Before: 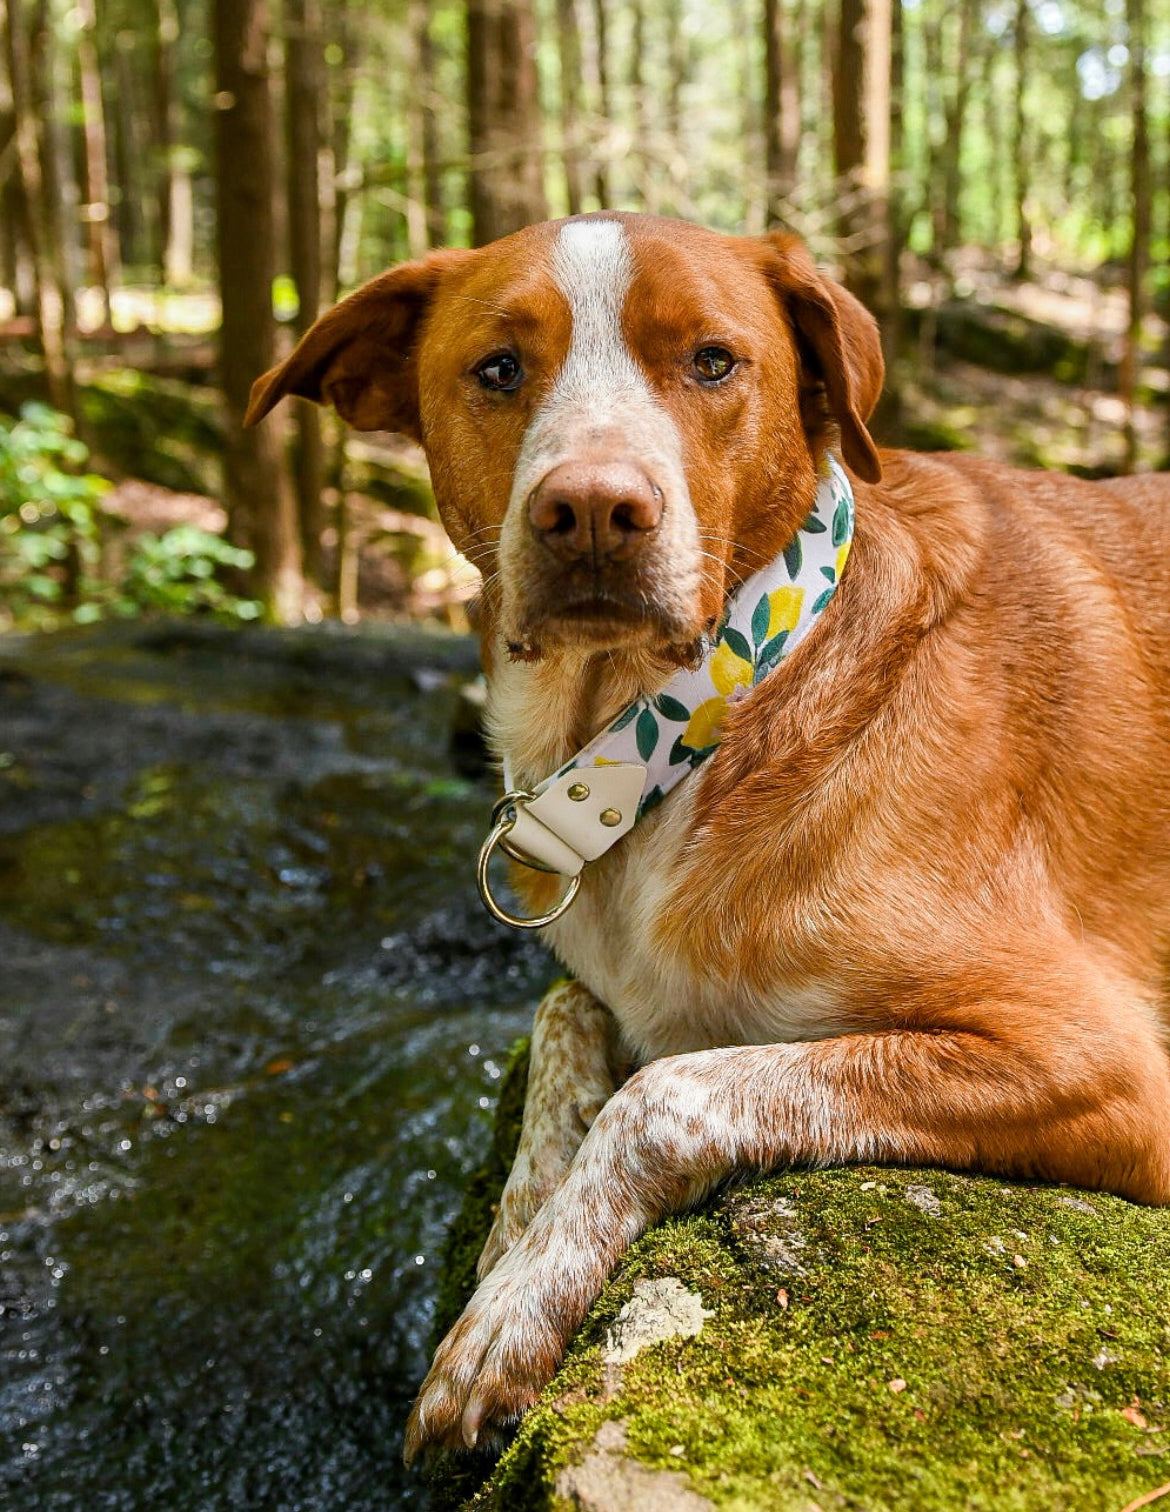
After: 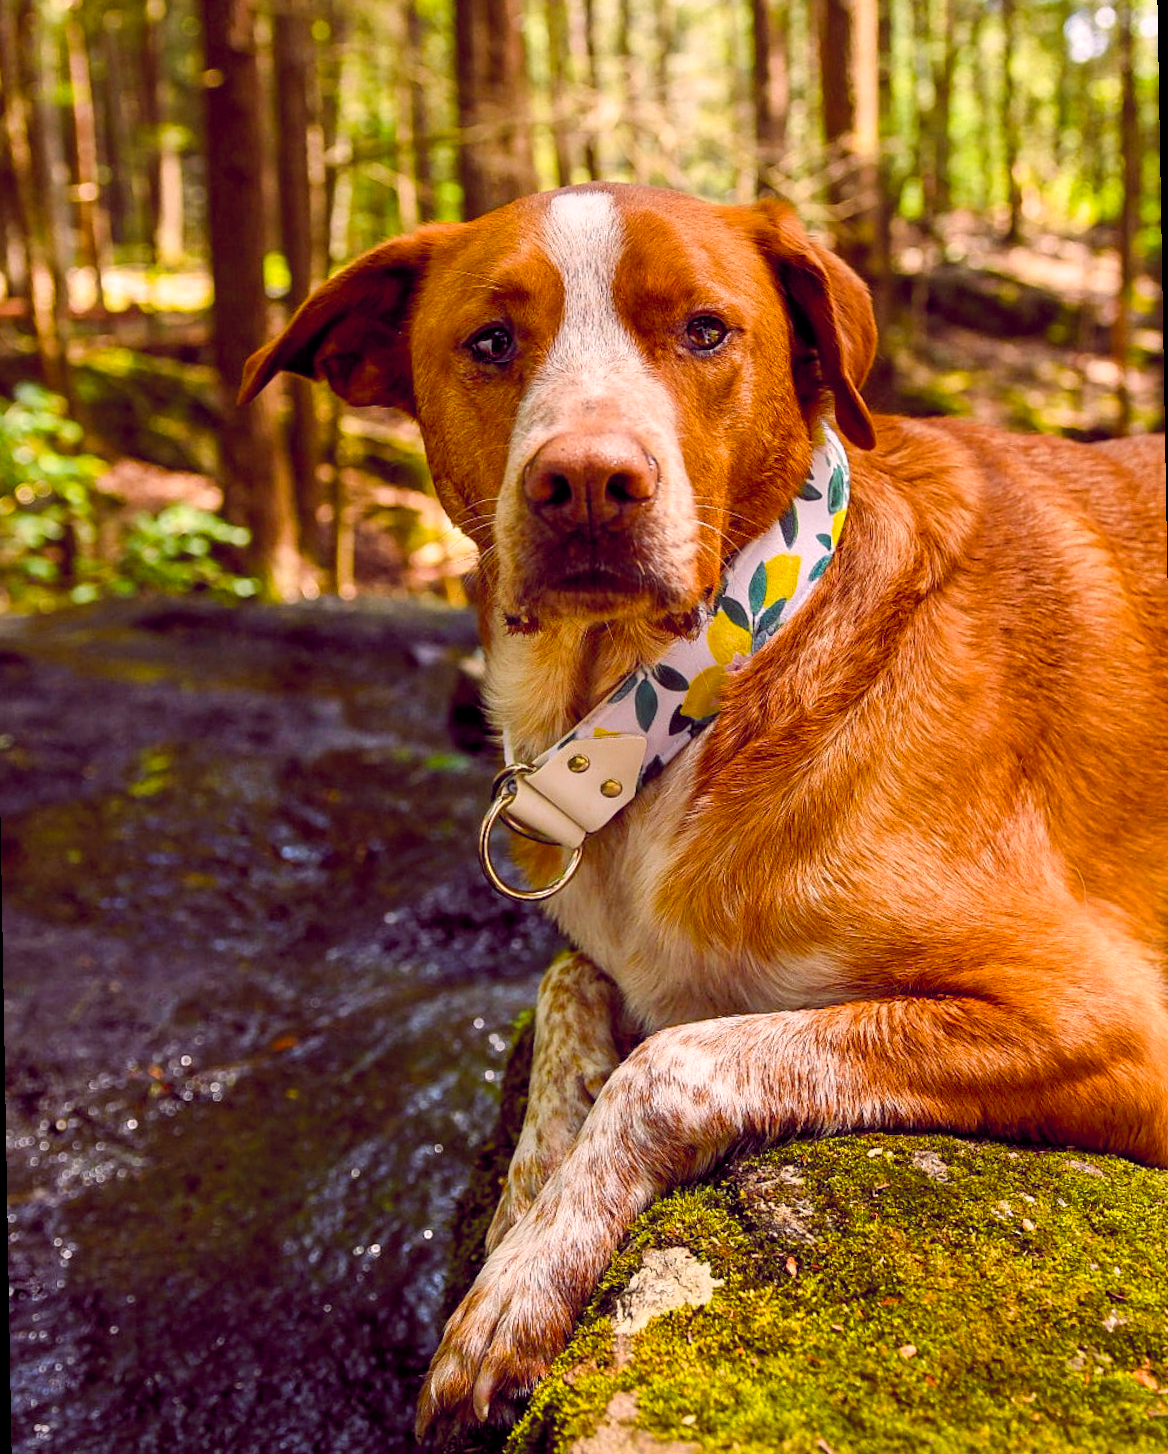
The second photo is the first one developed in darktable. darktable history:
exposure: compensate highlight preservation false
color balance rgb: shadows lift › chroma 6.43%, shadows lift › hue 305.74°, highlights gain › chroma 2.43%, highlights gain › hue 35.74°, global offset › chroma 0.28%, global offset › hue 320.29°, linear chroma grading › global chroma 5.5%, perceptual saturation grading › global saturation 30%, contrast 5.15%
rotate and perspective: rotation -1°, crop left 0.011, crop right 0.989, crop top 0.025, crop bottom 0.975
